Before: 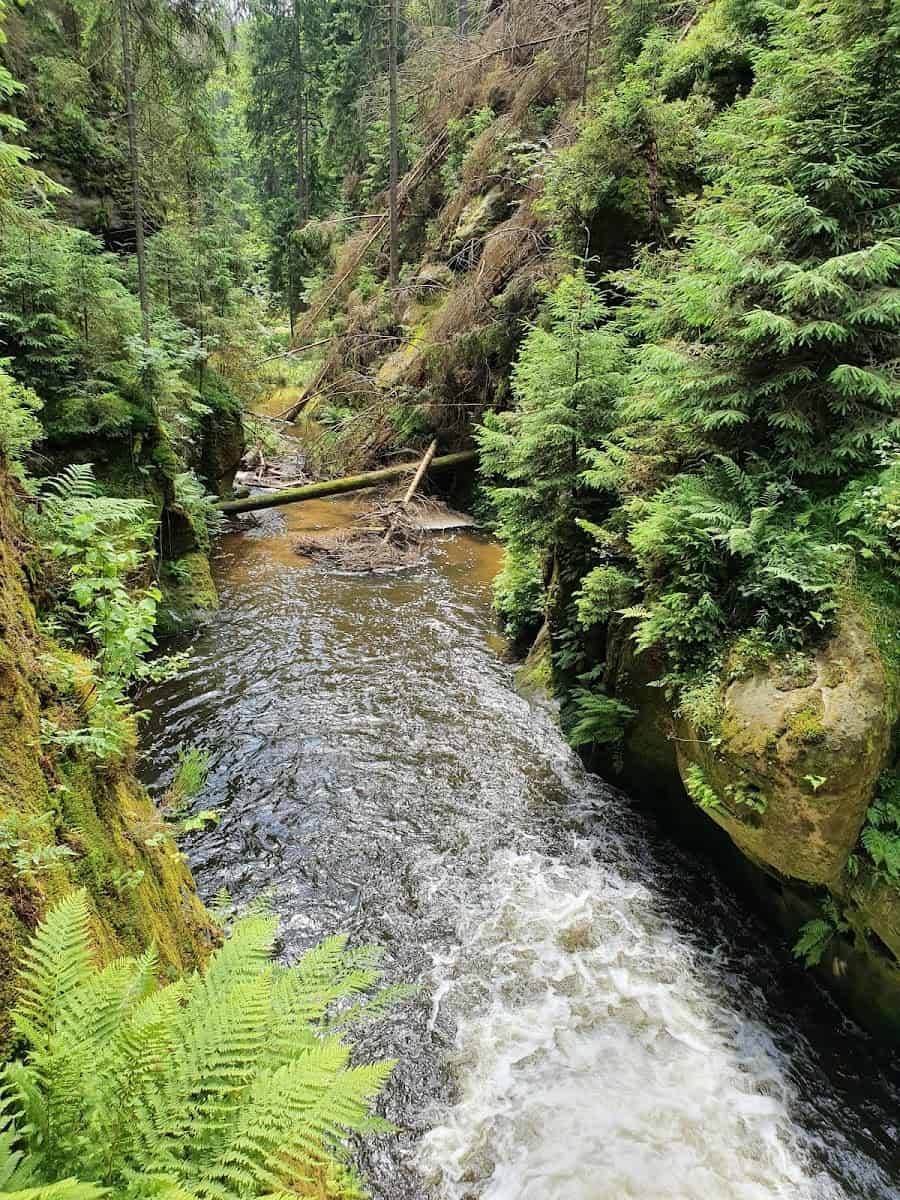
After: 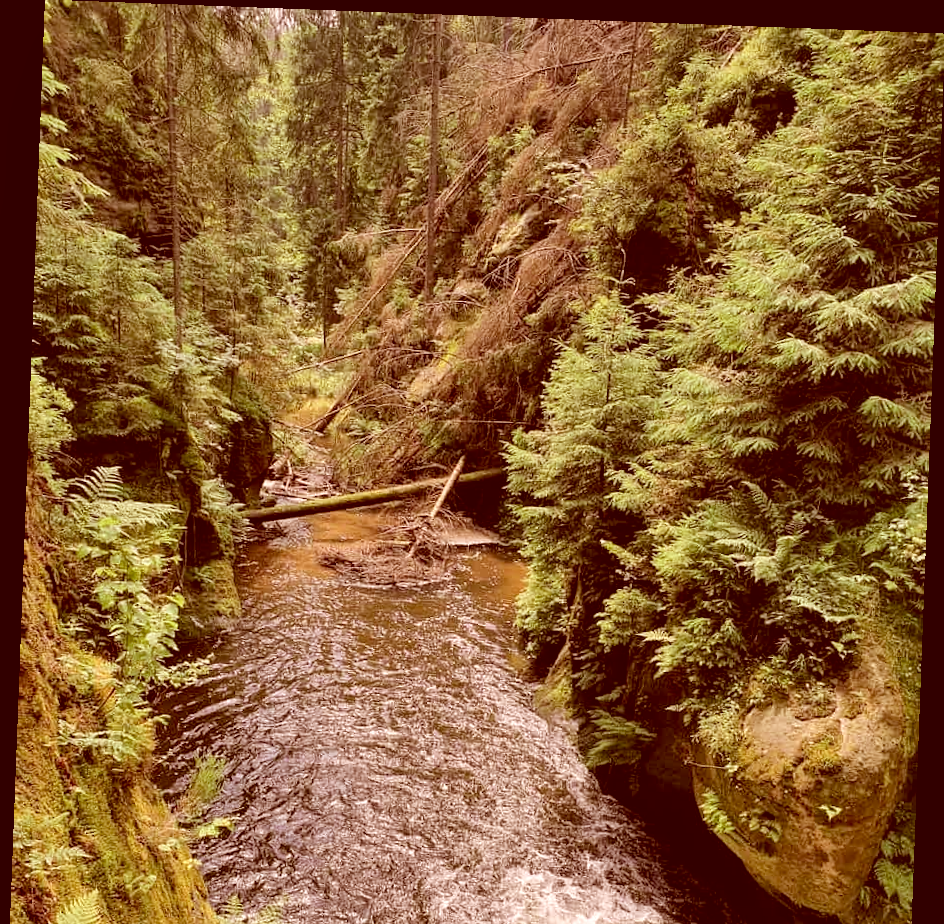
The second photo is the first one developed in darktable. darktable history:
color correction: highlights a* 9.03, highlights b* 8.71, shadows a* 40, shadows b* 40, saturation 0.8
crop: bottom 24.988%
local contrast: highlights 100%, shadows 100%, detail 120%, midtone range 0.2
rotate and perspective: rotation 2.17°, automatic cropping off
